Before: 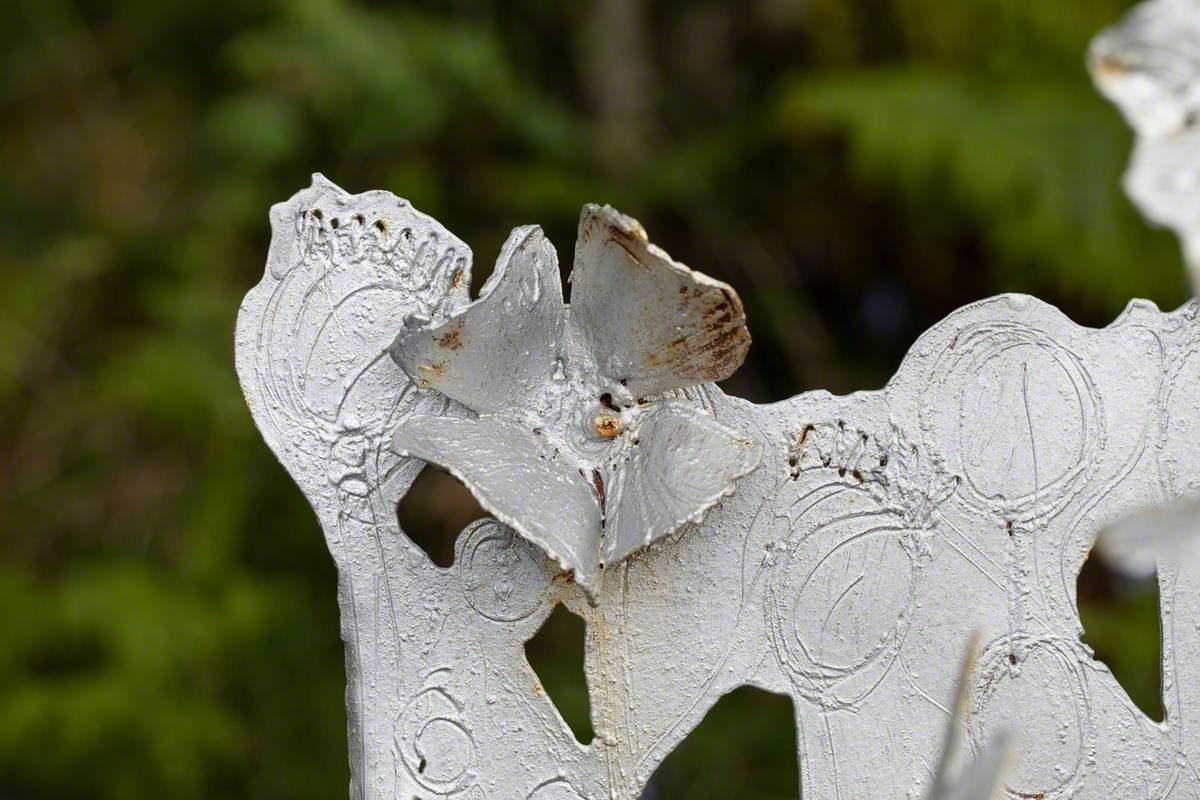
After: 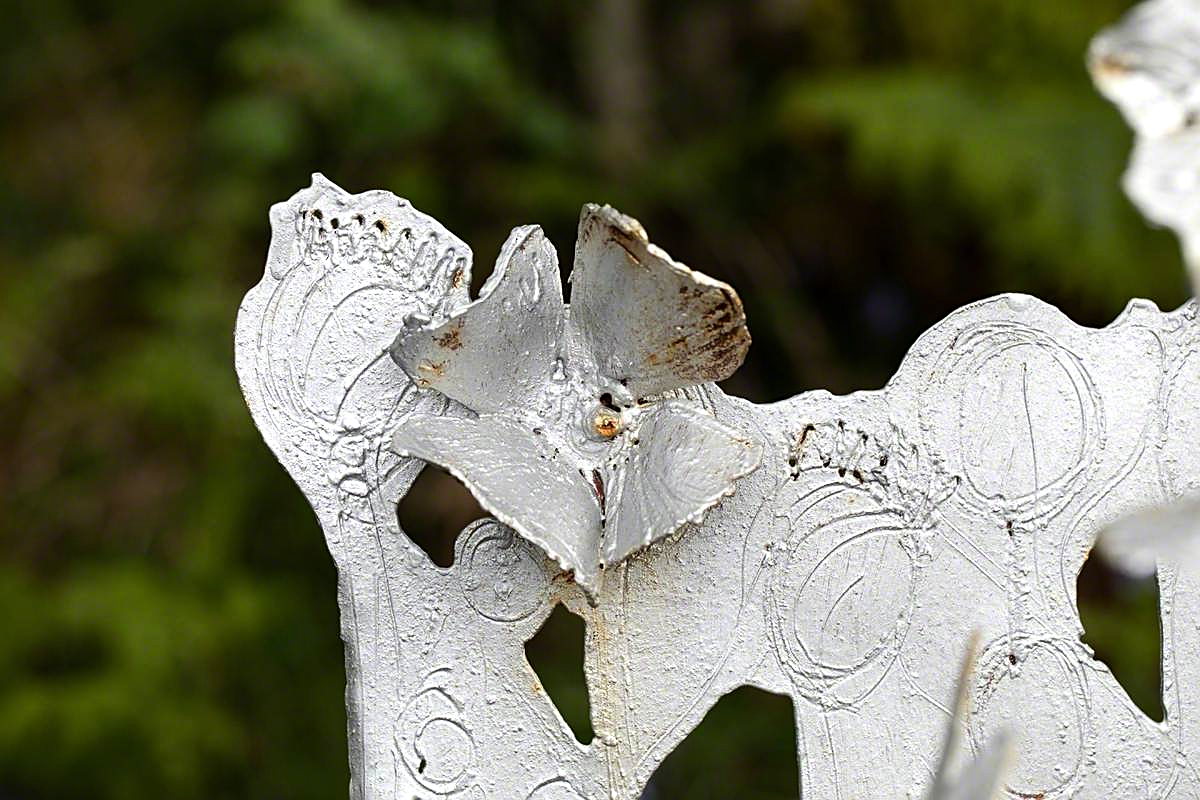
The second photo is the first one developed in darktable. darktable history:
tone equalizer: -8 EV -0.434 EV, -7 EV -0.373 EV, -6 EV -0.363 EV, -5 EV -0.191 EV, -3 EV 0.257 EV, -2 EV 0.321 EV, -1 EV 0.387 EV, +0 EV 0.442 EV, edges refinement/feathering 500, mask exposure compensation -1.57 EV, preserve details no
sharpen: on, module defaults
